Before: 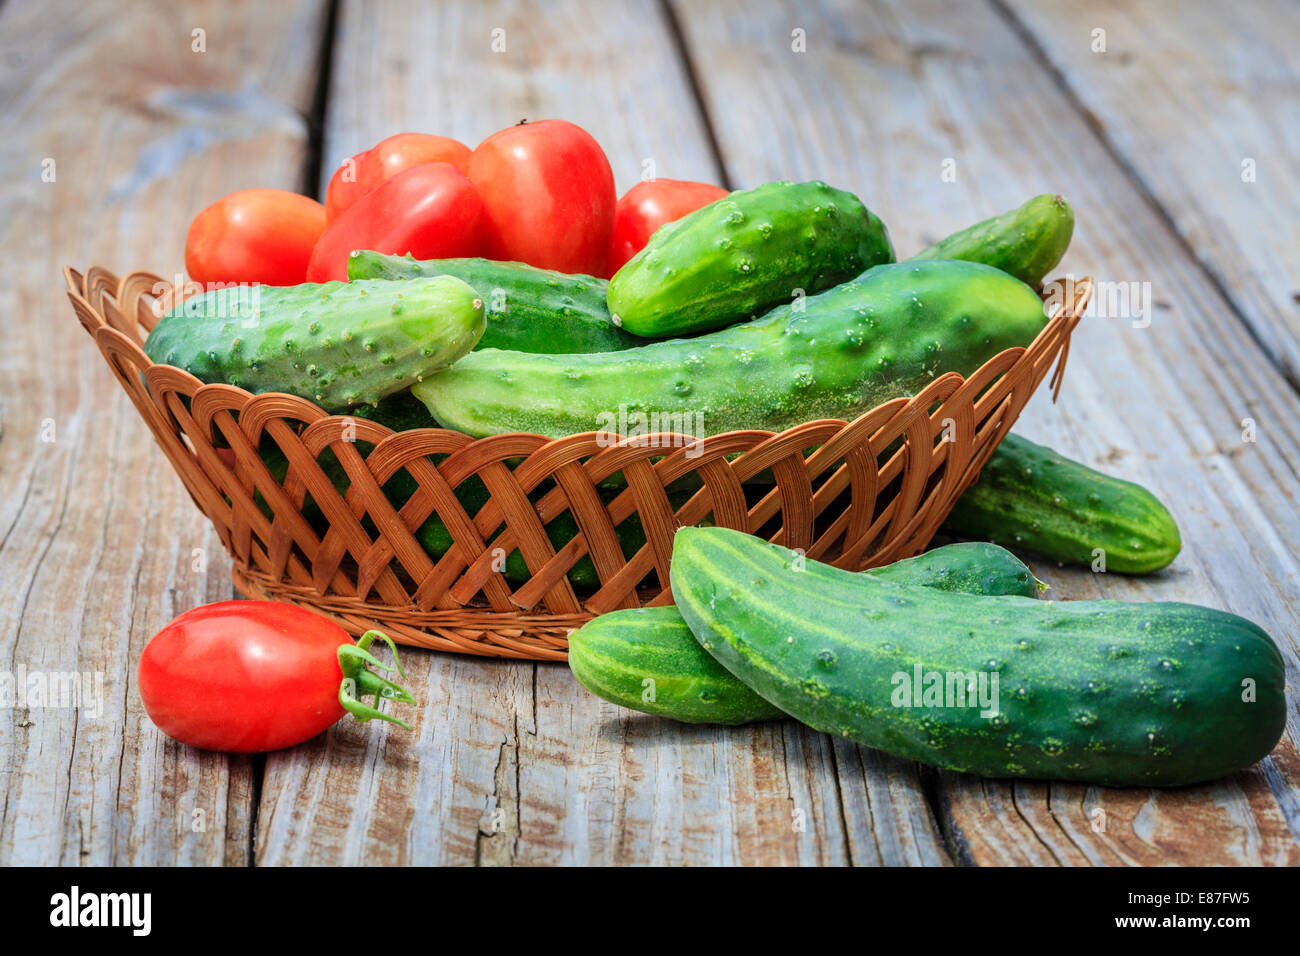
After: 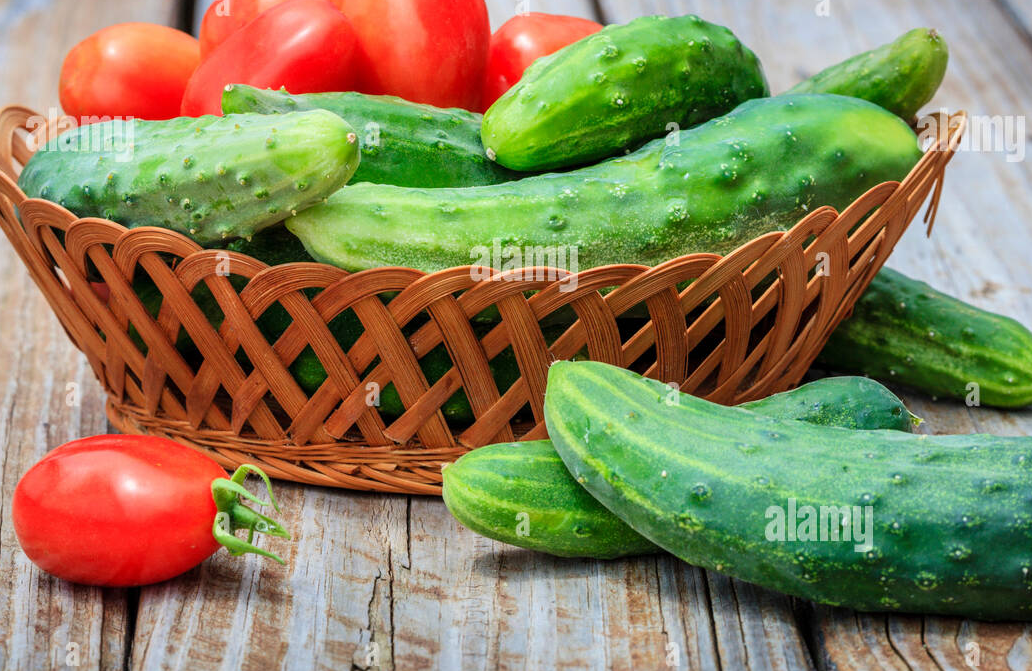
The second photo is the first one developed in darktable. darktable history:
crop: left 9.721%, top 17.396%, right 10.881%, bottom 12.376%
